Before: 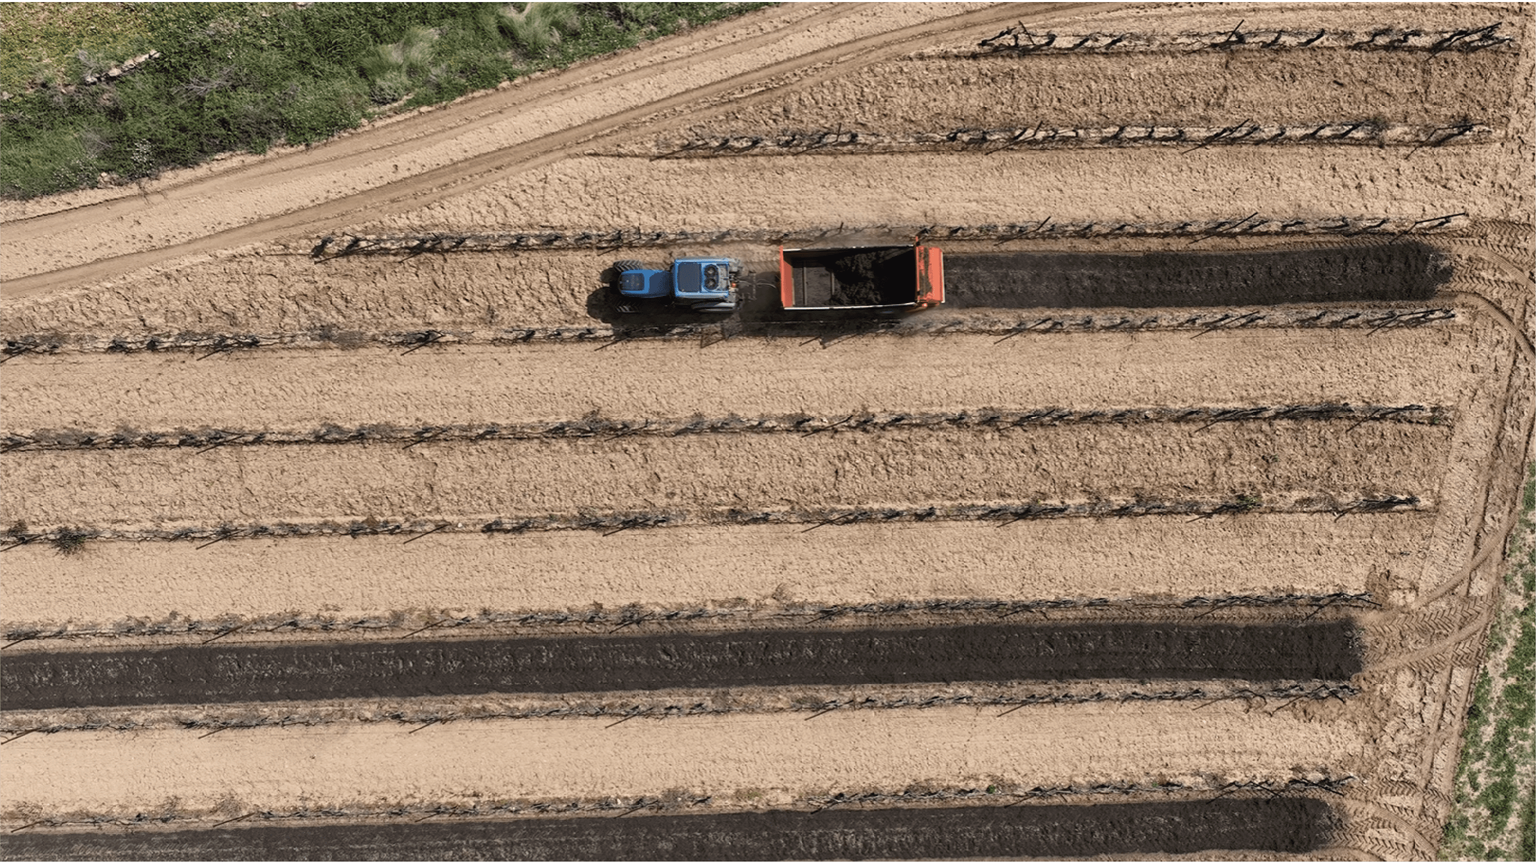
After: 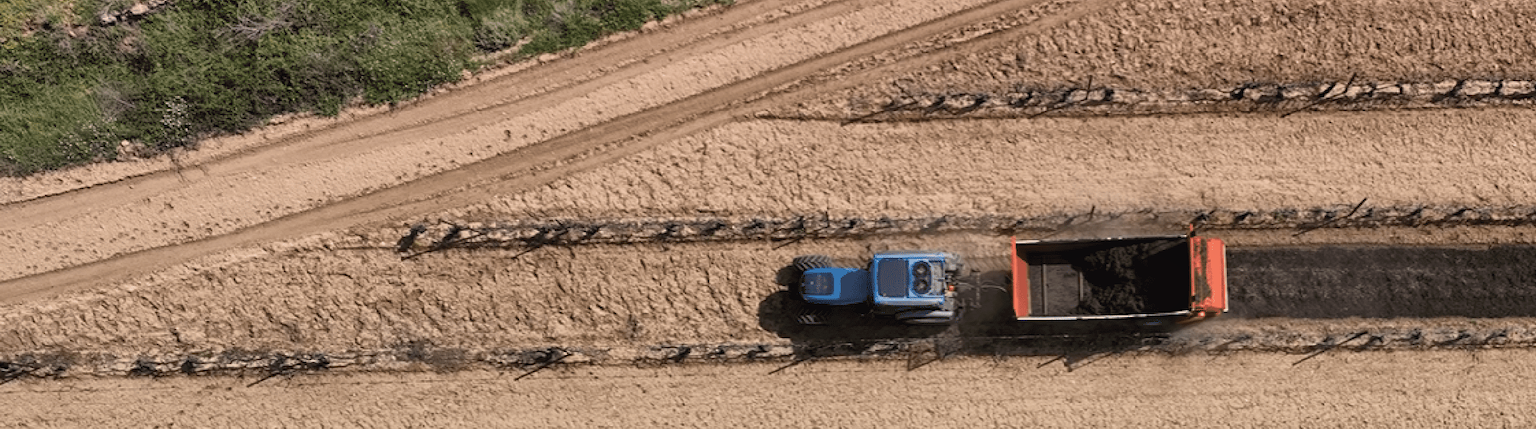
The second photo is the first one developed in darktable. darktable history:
contrast brightness saturation: saturation 0.1
graduated density: density 0.38 EV, hardness 21%, rotation -6.11°, saturation 32%
crop: left 0.579%, top 7.627%, right 23.167%, bottom 54.275%
shadows and highlights: low approximation 0.01, soften with gaussian
